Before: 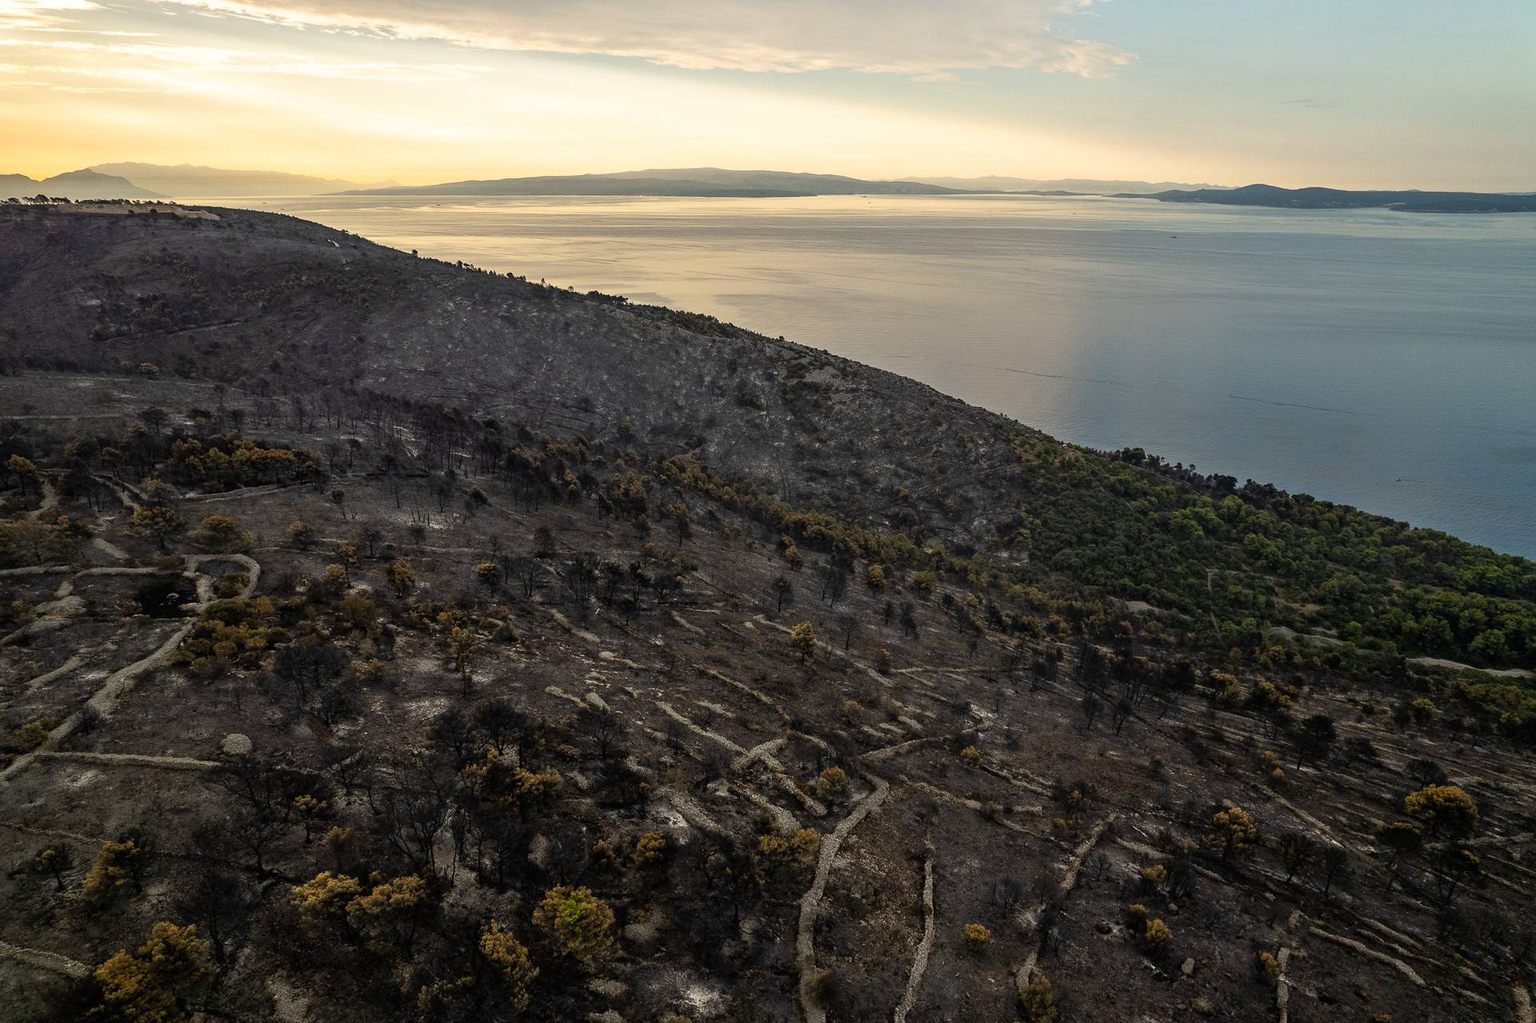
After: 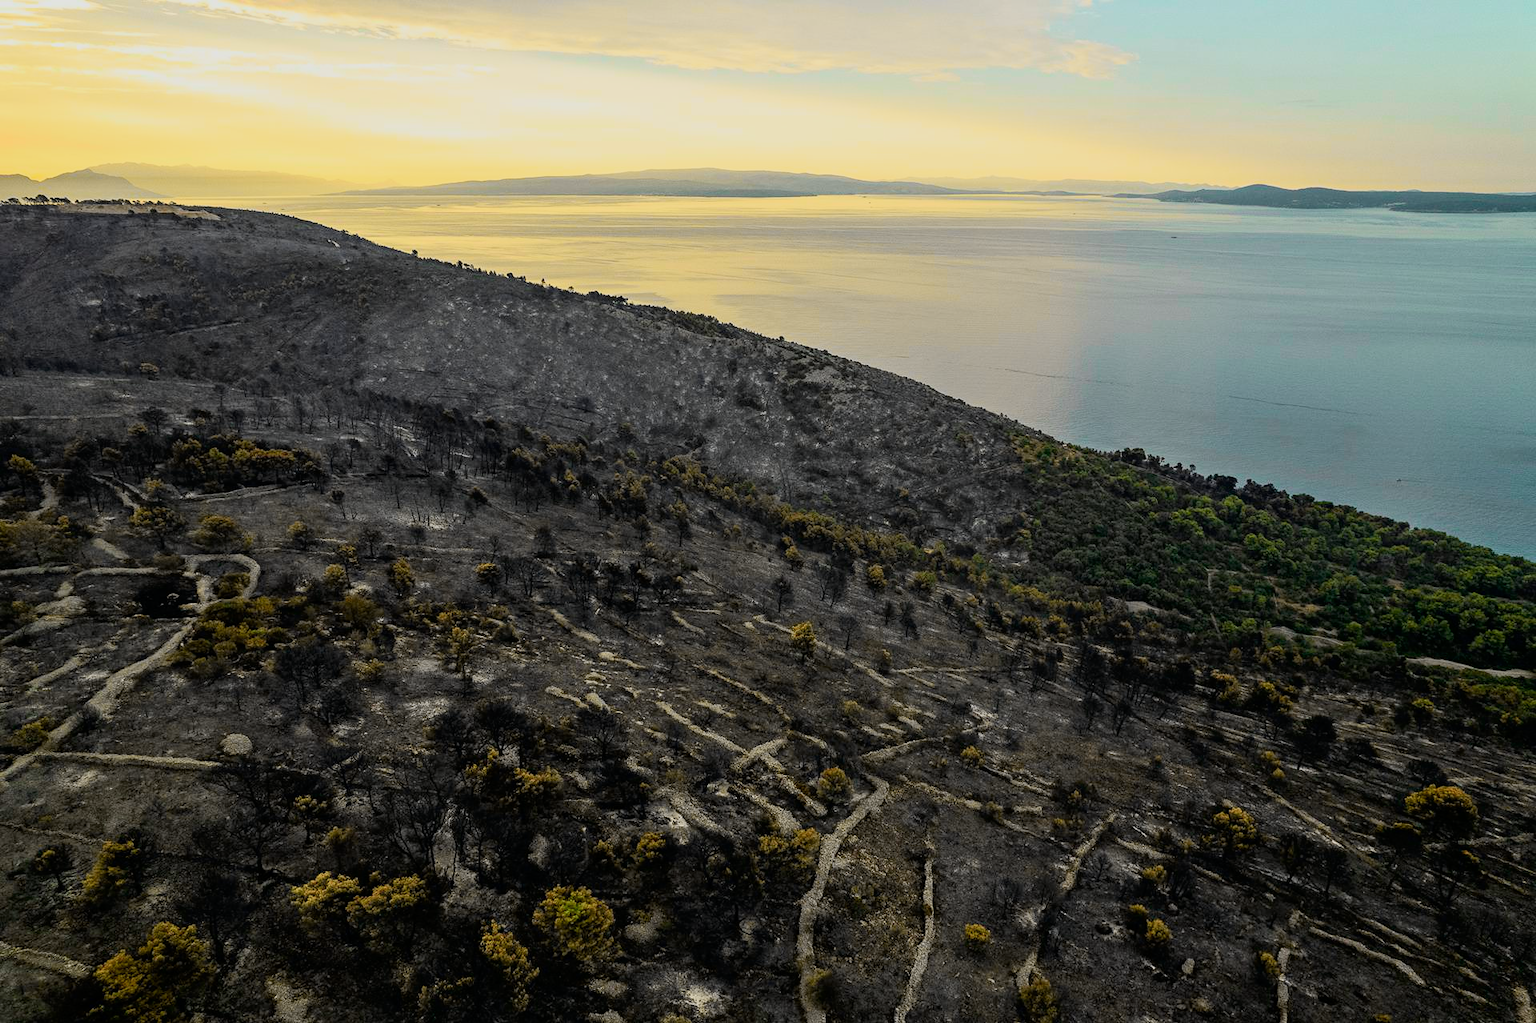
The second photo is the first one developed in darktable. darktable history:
exposure: exposure -0.04 EV, compensate highlight preservation false
tone curve: curves: ch0 [(0, 0) (0.048, 0.024) (0.099, 0.082) (0.227, 0.255) (0.407, 0.482) (0.543, 0.634) (0.719, 0.77) (0.837, 0.843) (1, 0.906)]; ch1 [(0, 0) (0.3, 0.268) (0.404, 0.374) (0.475, 0.463) (0.501, 0.499) (0.514, 0.502) (0.551, 0.541) (0.643, 0.648) (0.682, 0.674) (0.802, 0.812) (1, 1)]; ch2 [(0, 0) (0.259, 0.207) (0.323, 0.311) (0.364, 0.368) (0.442, 0.461) (0.498, 0.498) (0.531, 0.528) (0.581, 0.602) (0.629, 0.659) (0.768, 0.728) (1, 1)], color space Lab, independent channels, preserve colors none
color balance rgb: linear chroma grading › global chroma -15.579%, perceptual saturation grading › global saturation 19.899%, global vibrance 32.661%
